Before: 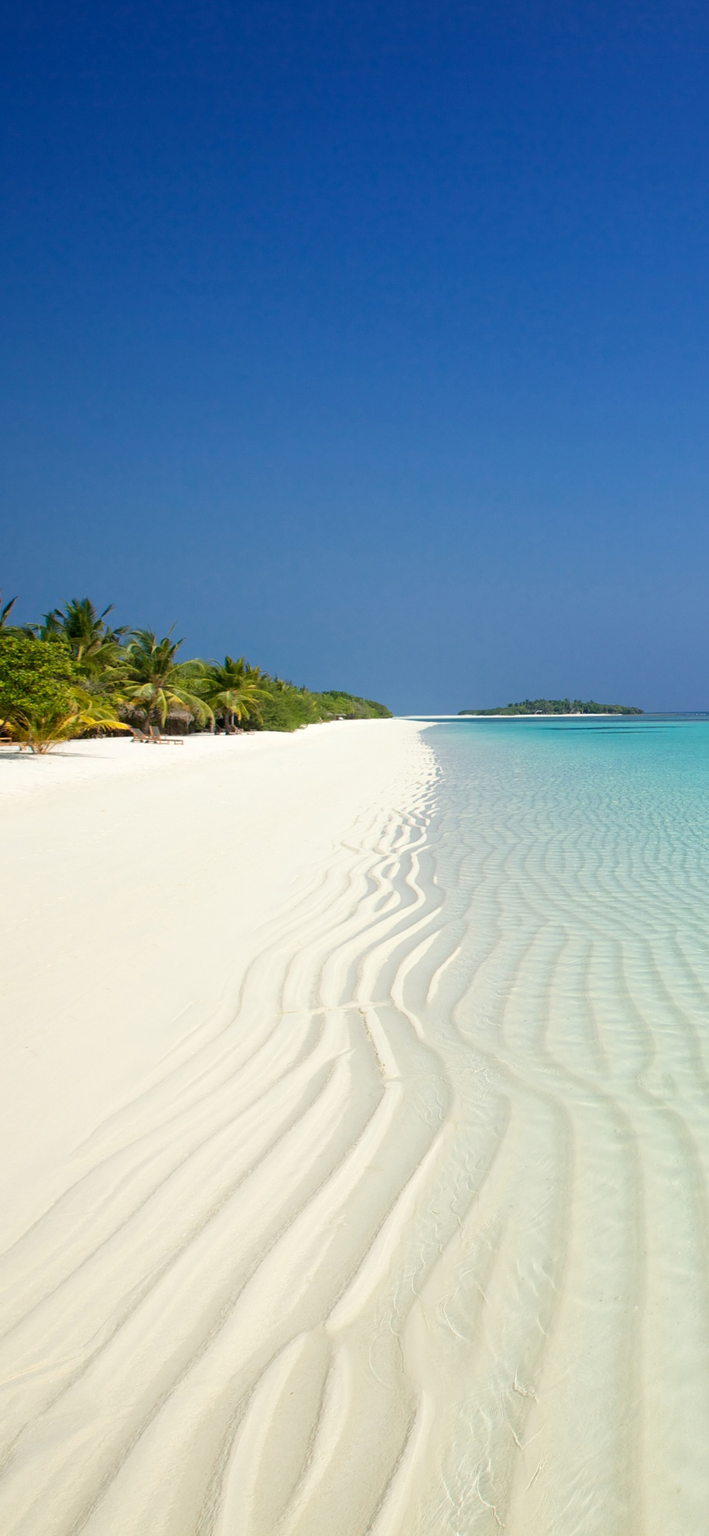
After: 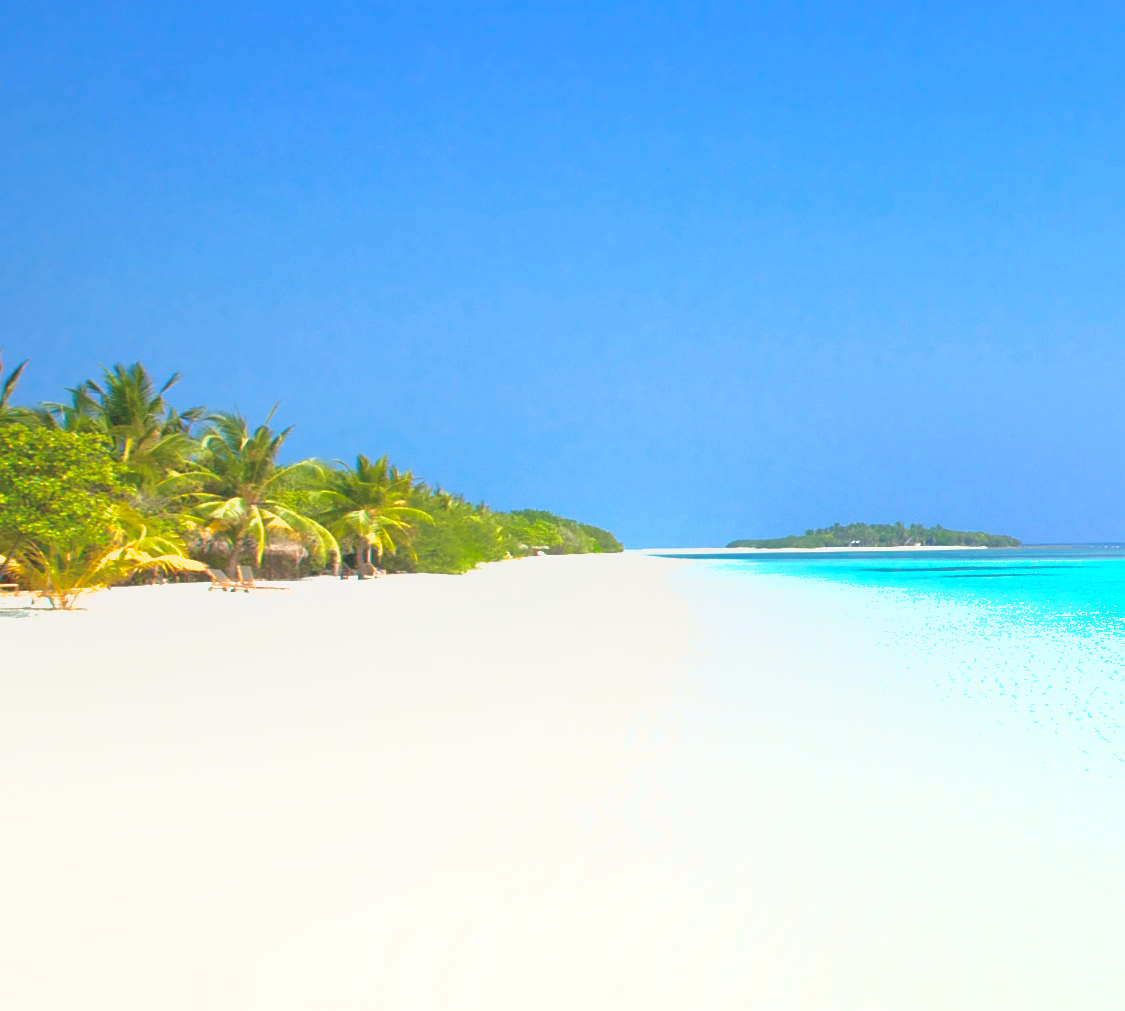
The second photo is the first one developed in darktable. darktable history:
local contrast: detail 69%
exposure: black level correction 0, exposure 1.411 EV, compensate exposure bias true, compensate highlight preservation false
crop and rotate: top 24.059%, bottom 34.401%
shadows and highlights: on, module defaults
